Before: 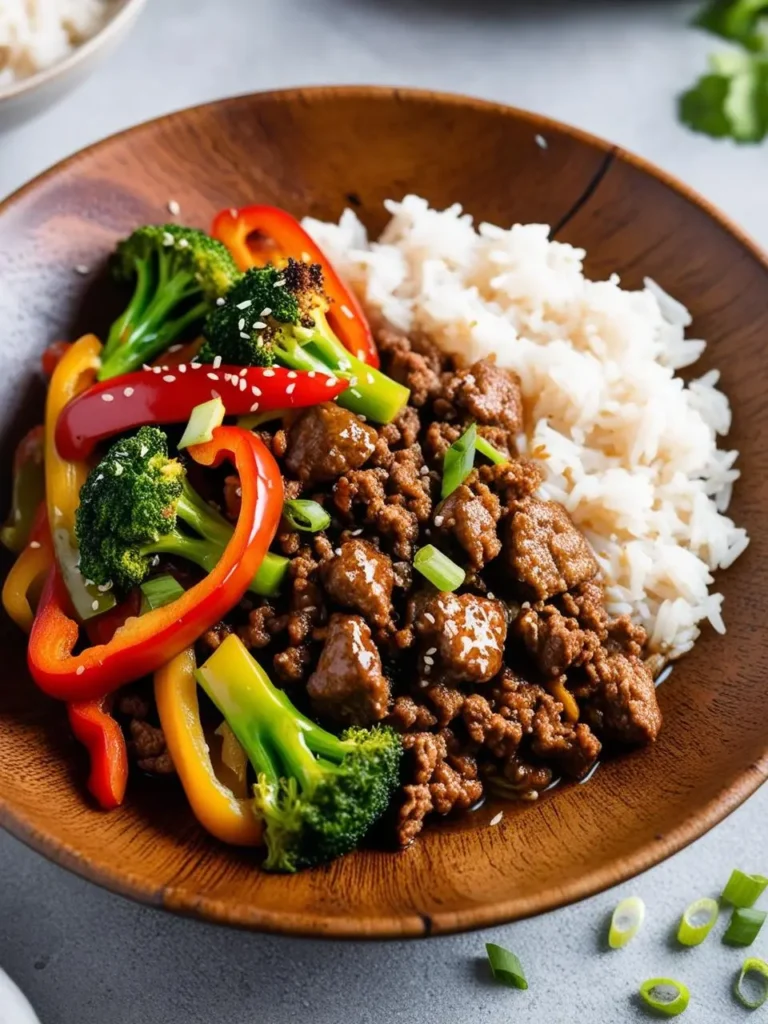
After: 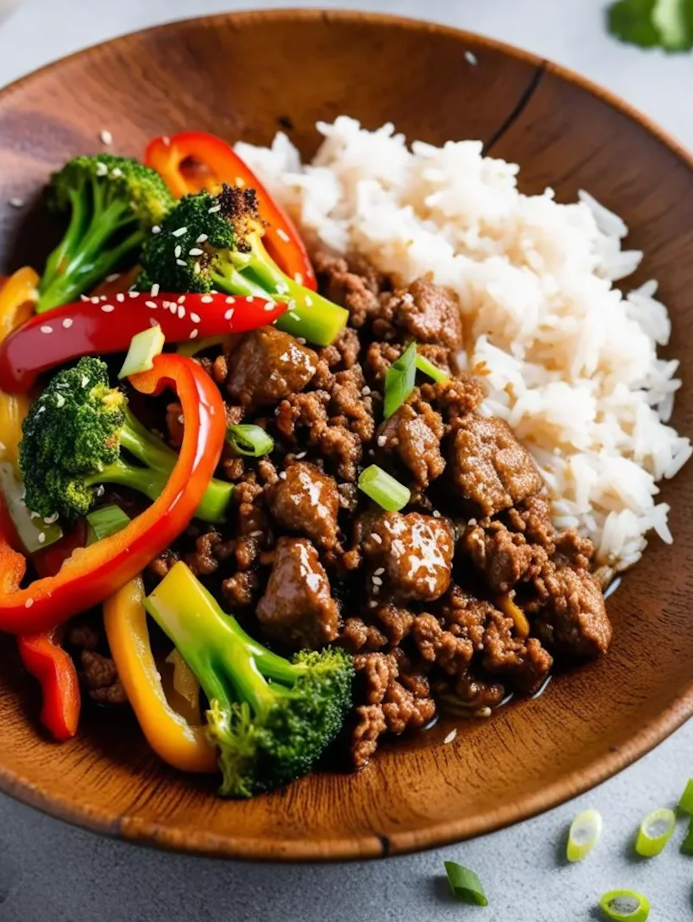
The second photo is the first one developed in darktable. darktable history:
crop and rotate: angle 2.05°, left 5.514%, top 5.714%
